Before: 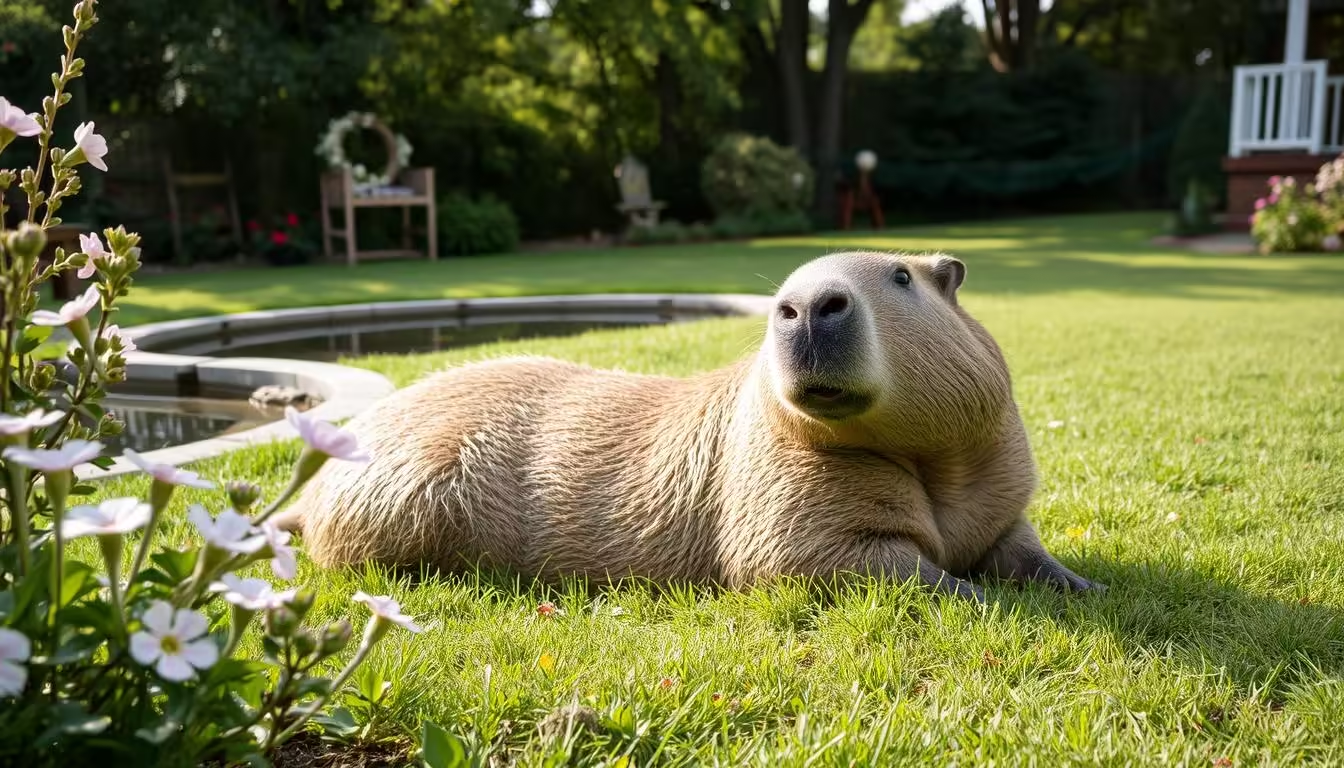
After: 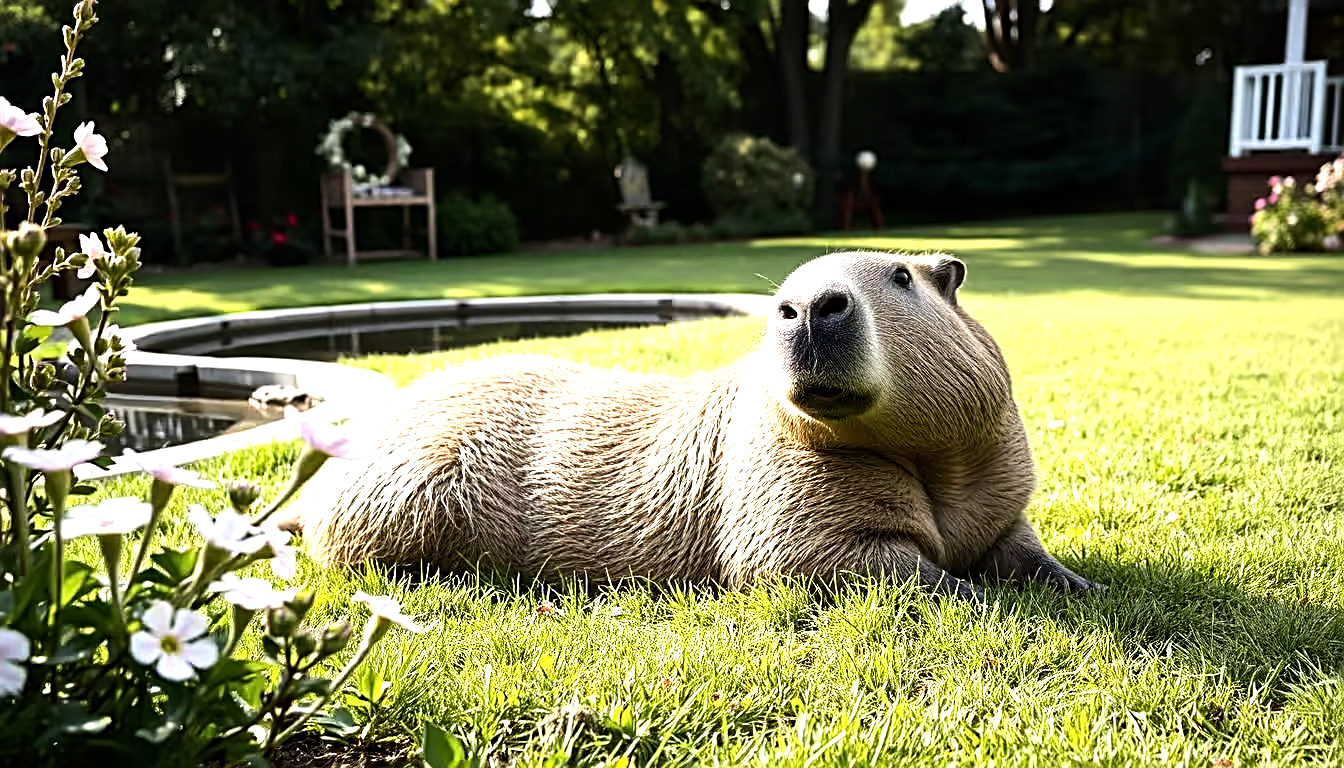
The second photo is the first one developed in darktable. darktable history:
tone equalizer: -8 EV -1.09 EV, -7 EV -0.972 EV, -6 EV -0.855 EV, -5 EV -0.58 EV, -3 EV 0.565 EV, -2 EV 0.876 EV, -1 EV 0.986 EV, +0 EV 1.08 EV, edges refinement/feathering 500, mask exposure compensation -1.57 EV, preserve details no
sharpen: radius 2.719, amount 0.667
